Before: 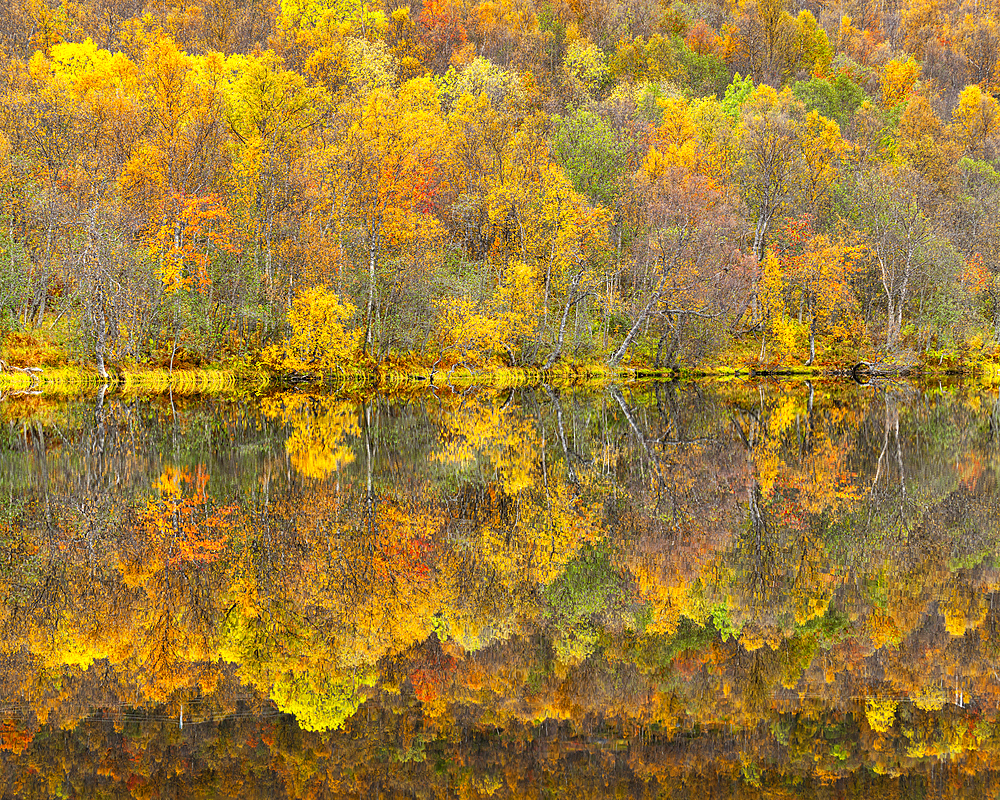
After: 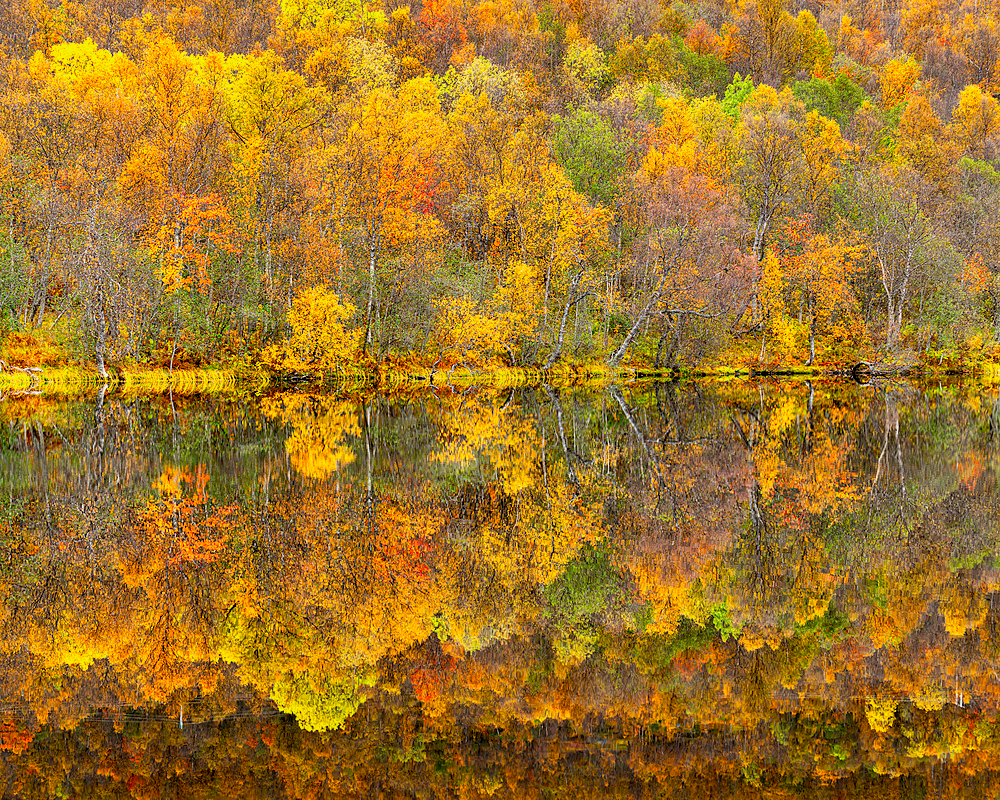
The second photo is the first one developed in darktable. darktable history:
exposure: black level correction 0.009, exposure -0.158 EV, compensate highlight preservation false
